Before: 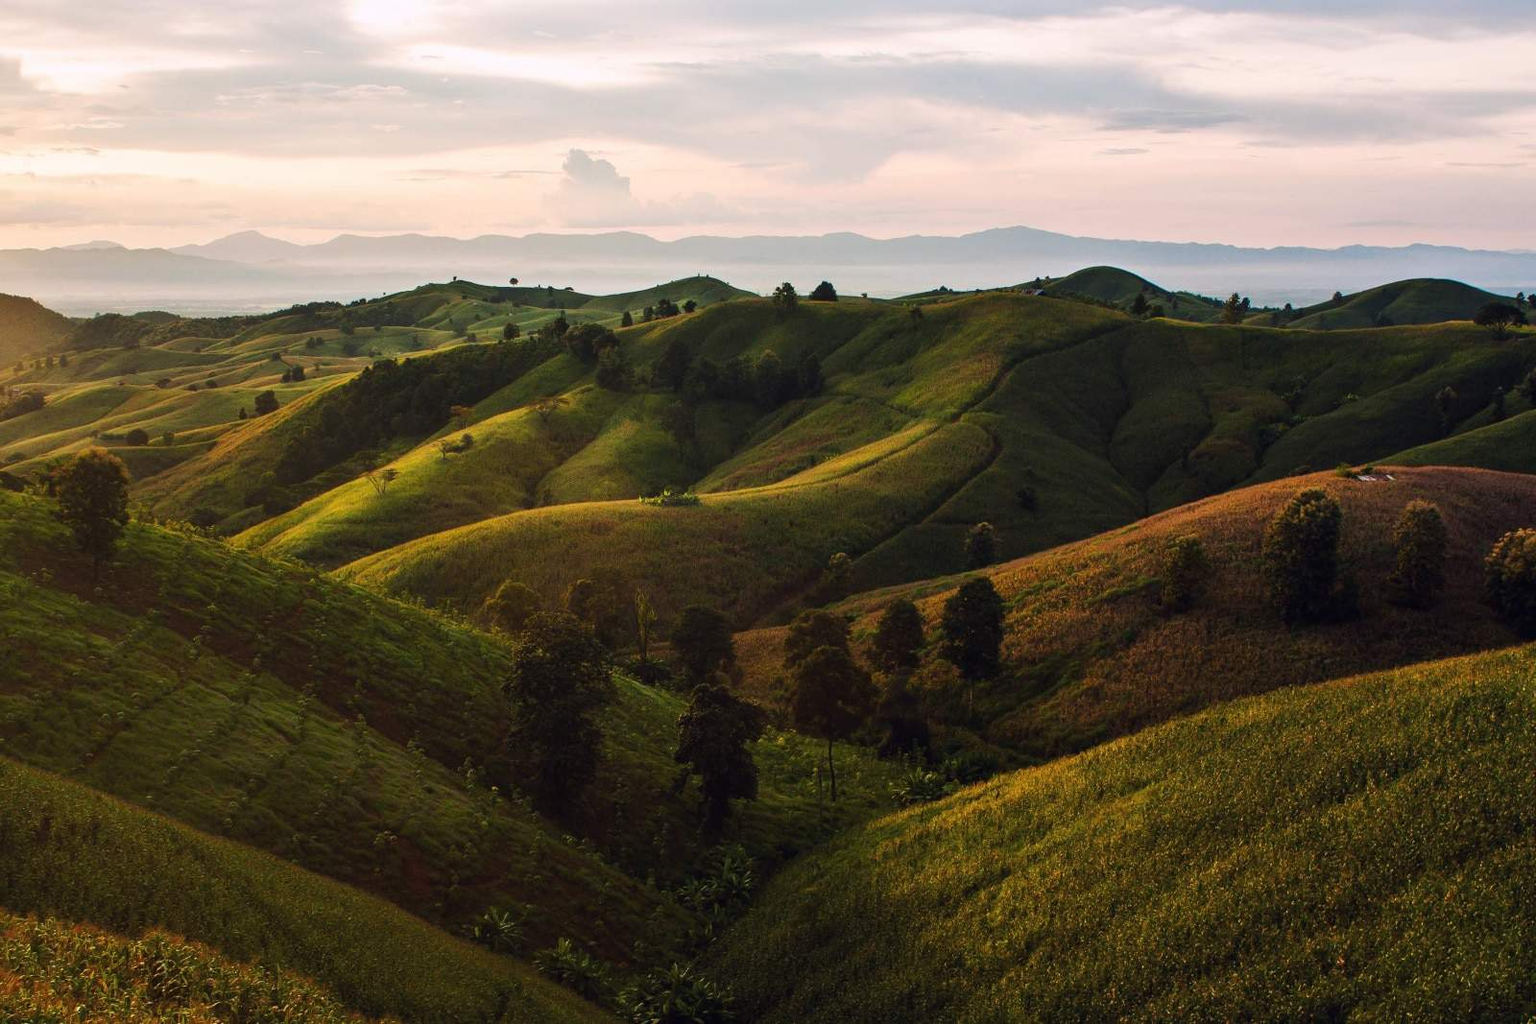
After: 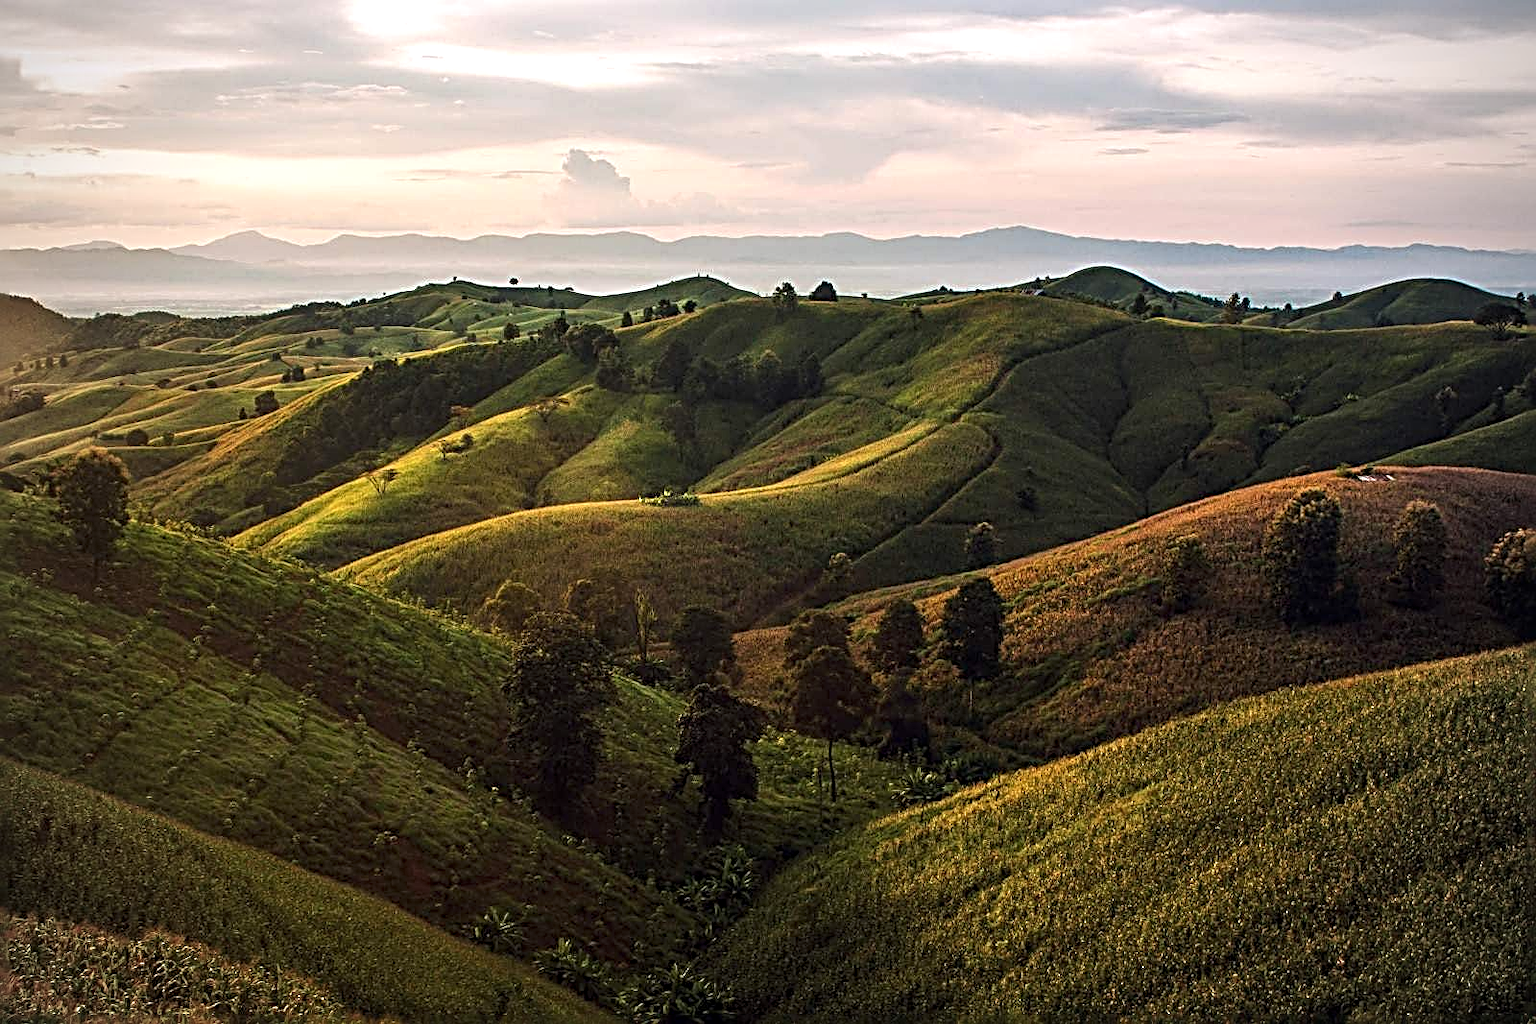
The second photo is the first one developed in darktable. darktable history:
exposure: exposure 0.207 EV, compensate highlight preservation false
sharpen: radius 3.69, amount 0.928
vignetting: on, module defaults
local contrast: detail 130%
